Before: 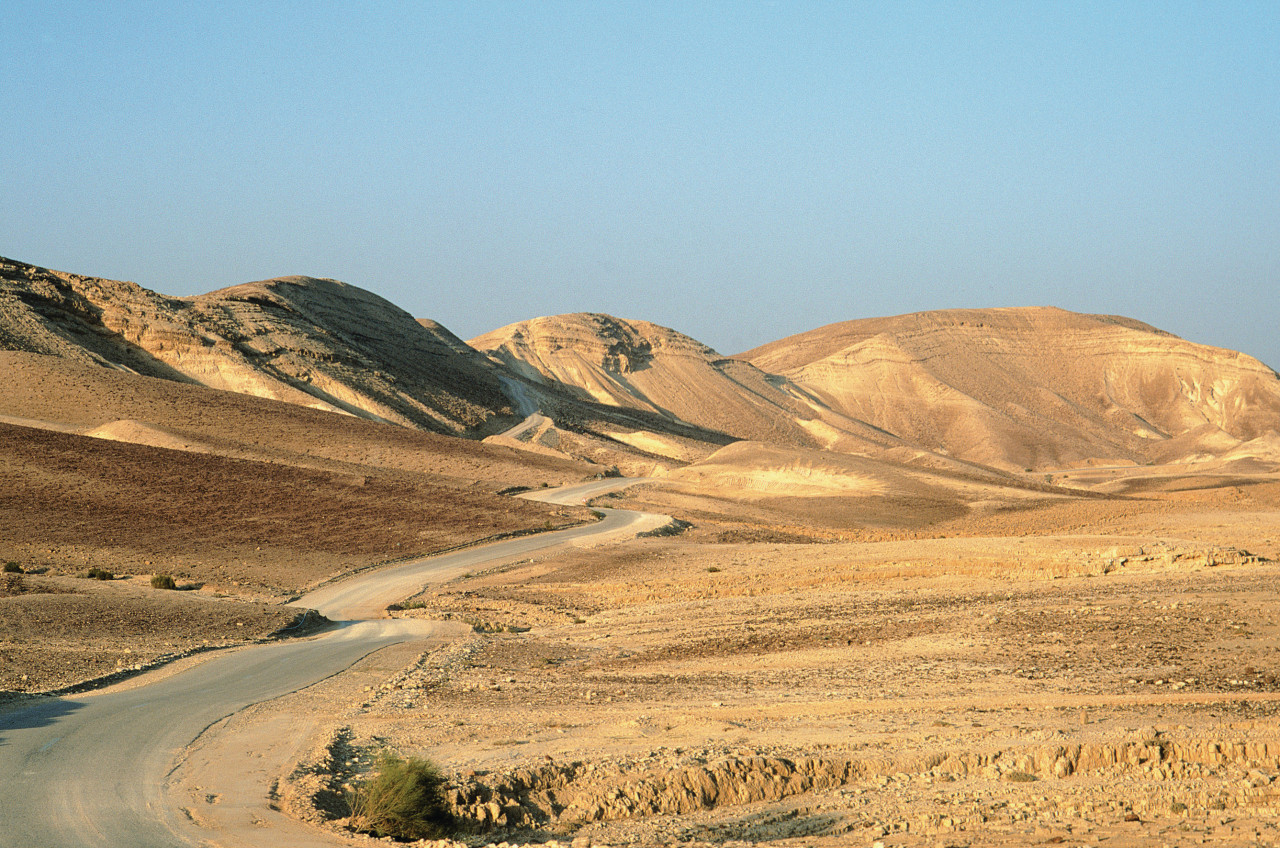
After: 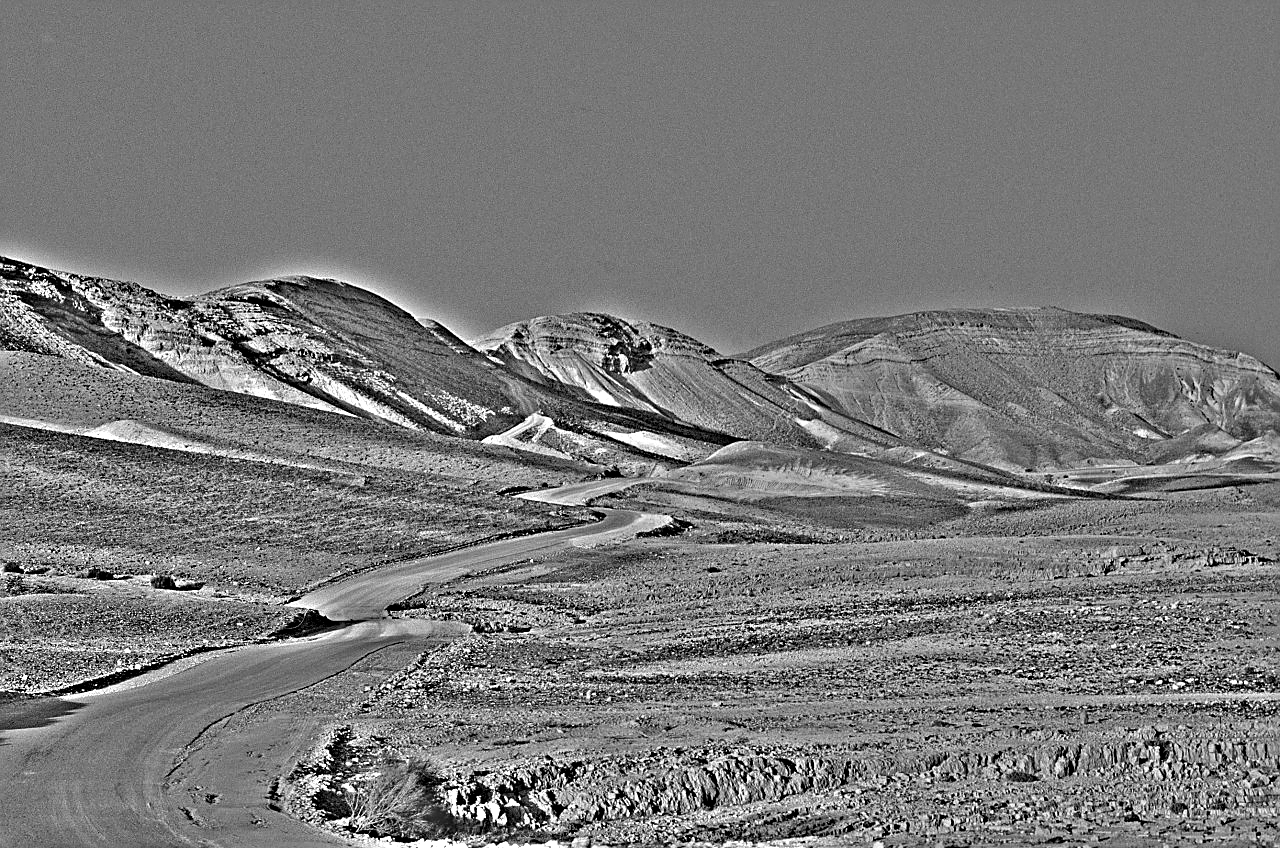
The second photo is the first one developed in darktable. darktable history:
highpass: sharpness 49.79%, contrast boost 49.79%
sharpen: on, module defaults
color zones: curves: ch0 [(0, 0.5) (0.125, 0.4) (0.25, 0.5) (0.375, 0.4) (0.5, 0.4) (0.625, 0.35) (0.75, 0.35) (0.875, 0.5)]; ch1 [(0, 0.35) (0.125, 0.45) (0.25, 0.35) (0.375, 0.35) (0.5, 0.35) (0.625, 0.35) (0.75, 0.45) (0.875, 0.35)]; ch2 [(0, 0.6) (0.125, 0.5) (0.25, 0.5) (0.375, 0.6) (0.5, 0.6) (0.625, 0.5) (0.75, 0.5) (0.875, 0.5)]
exposure: compensate highlight preservation false
